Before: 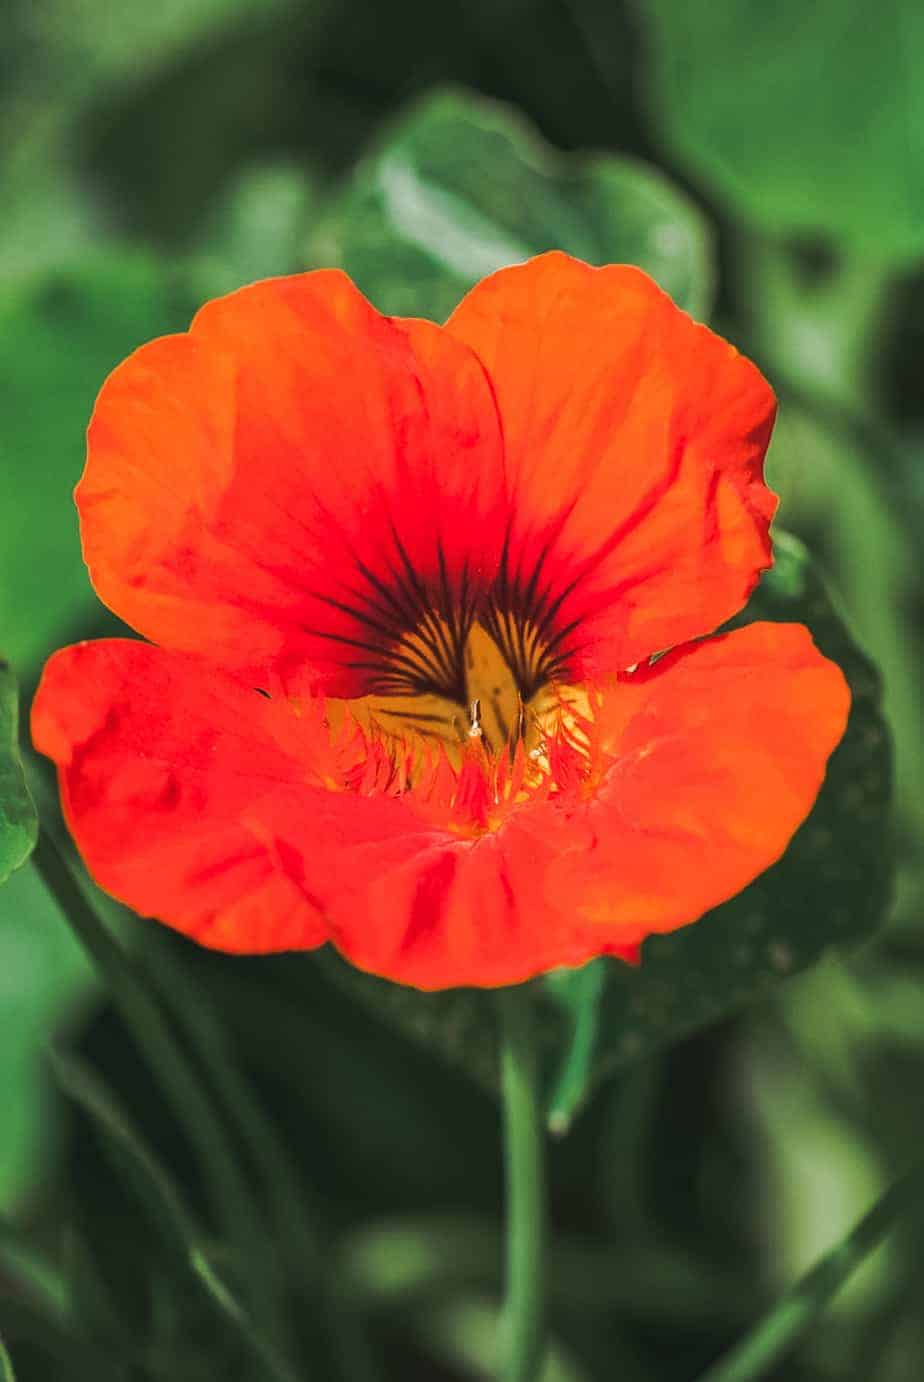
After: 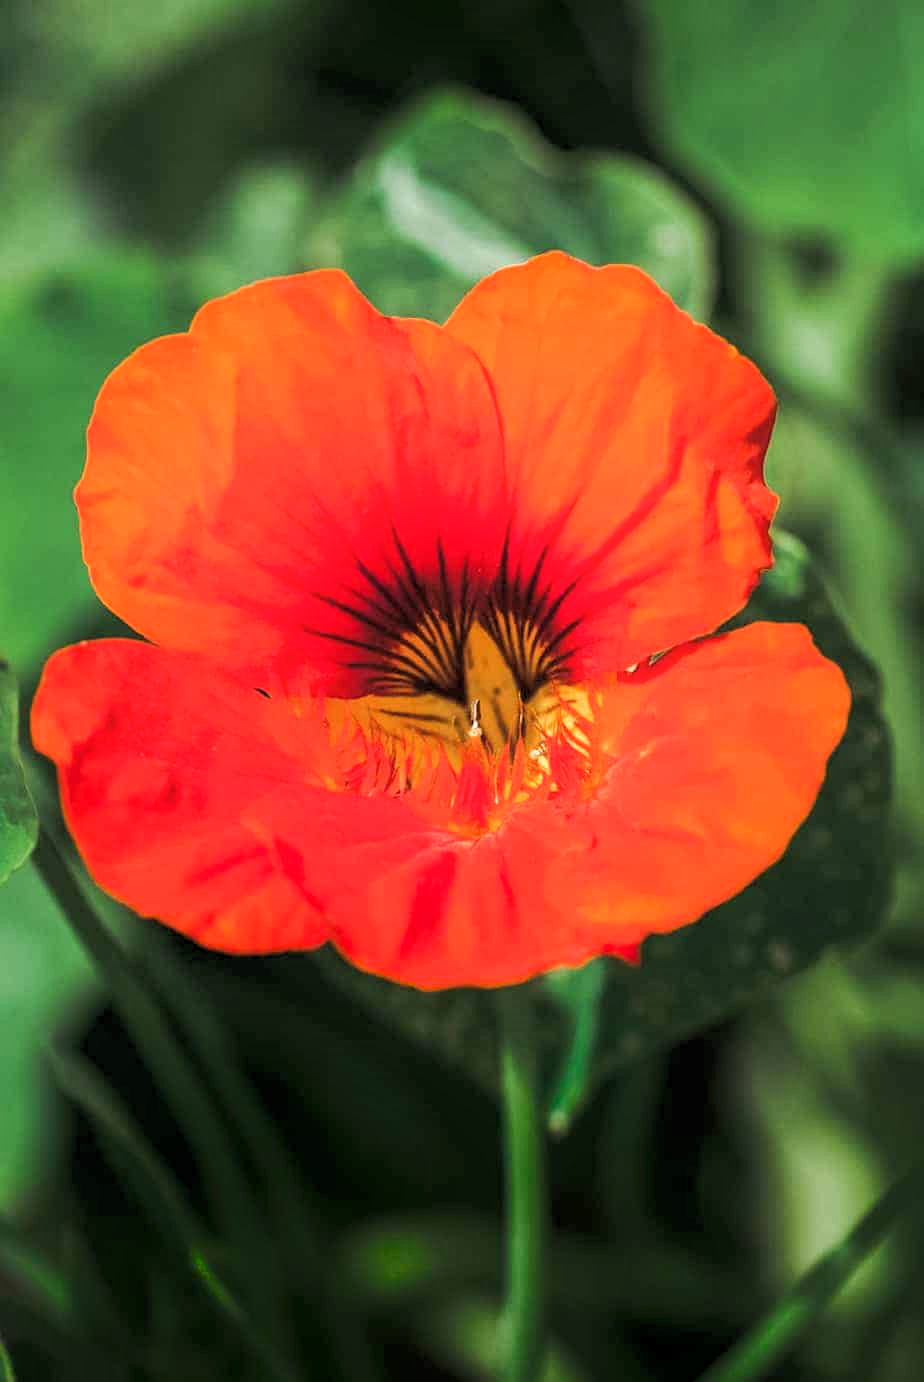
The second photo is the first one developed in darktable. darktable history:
shadows and highlights: shadows -54.3, highlights 86.09, soften with gaussian
rgb levels: levels [[0.01, 0.419, 0.839], [0, 0.5, 1], [0, 0.5, 1]]
